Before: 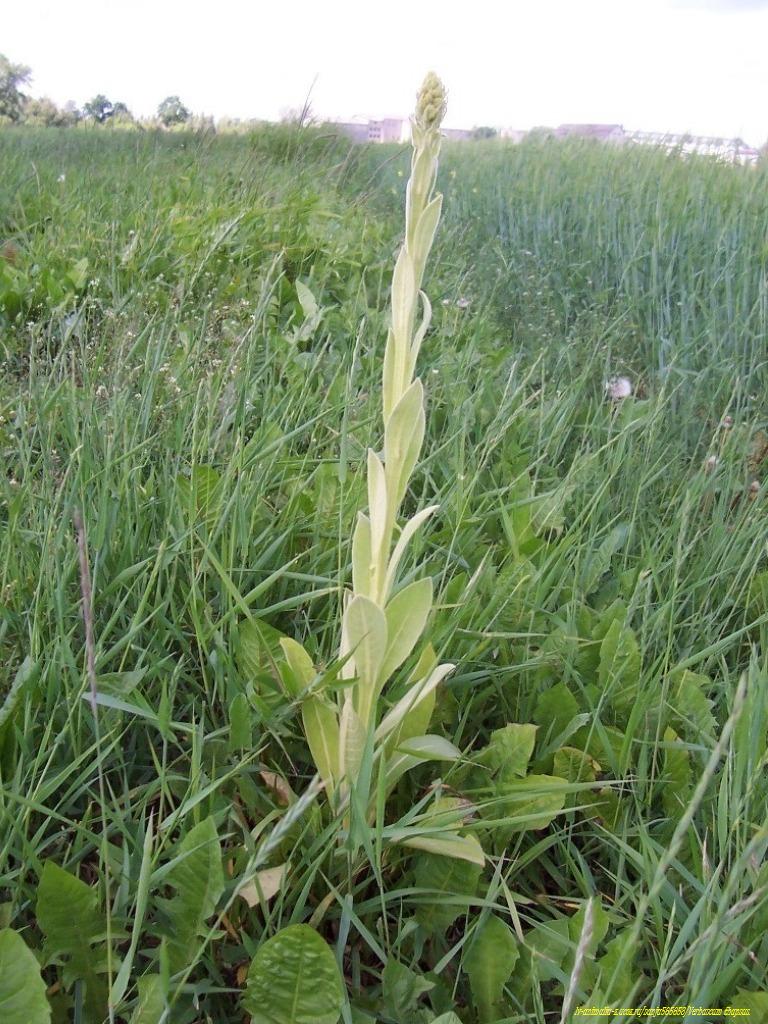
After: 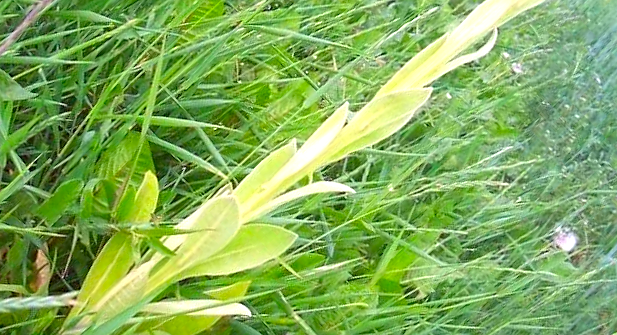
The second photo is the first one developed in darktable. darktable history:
contrast brightness saturation: saturation 0.49
sharpen: radius 1.474, amount 0.392, threshold 1.266
exposure: exposure 0.781 EV, compensate highlight preservation false
crop and rotate: angle -45.85°, top 16.543%, right 0.796%, bottom 11.622%
